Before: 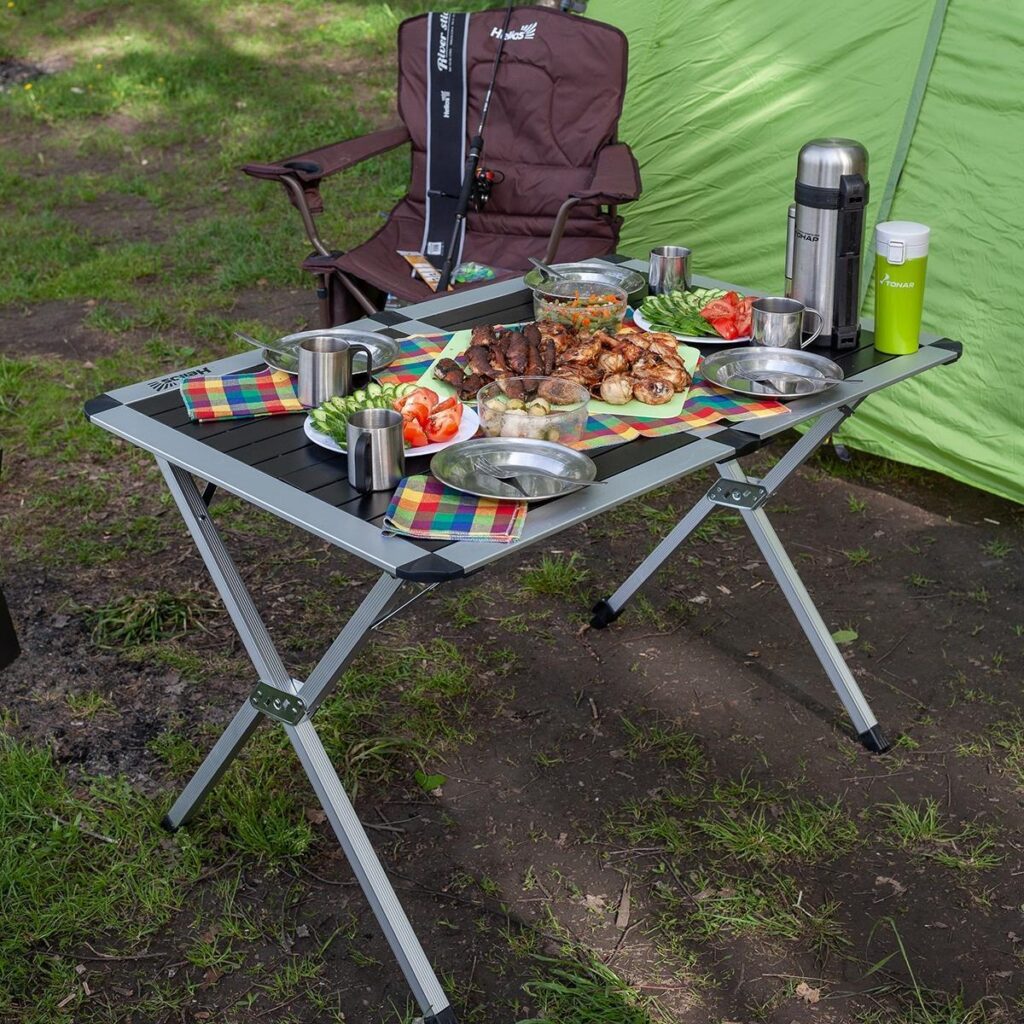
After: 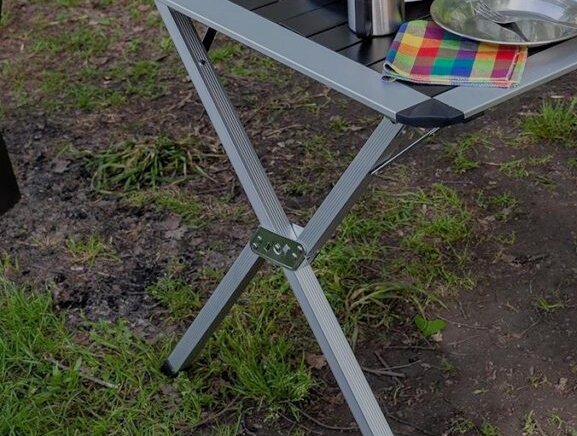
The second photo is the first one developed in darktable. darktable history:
crop: top 44.483%, right 43.593%, bottom 12.892%
shadows and highlights: shadows 25, white point adjustment -3, highlights -30
filmic rgb: middle gray luminance 18.42%, black relative exposure -10.5 EV, white relative exposure 3.4 EV, threshold 6 EV, target black luminance 0%, hardness 6.03, latitude 99%, contrast 0.847, shadows ↔ highlights balance 0.505%, add noise in highlights 0, preserve chrominance max RGB, color science v3 (2019), use custom middle-gray values true, iterations of high-quality reconstruction 0, contrast in highlights soft, enable highlight reconstruction true
